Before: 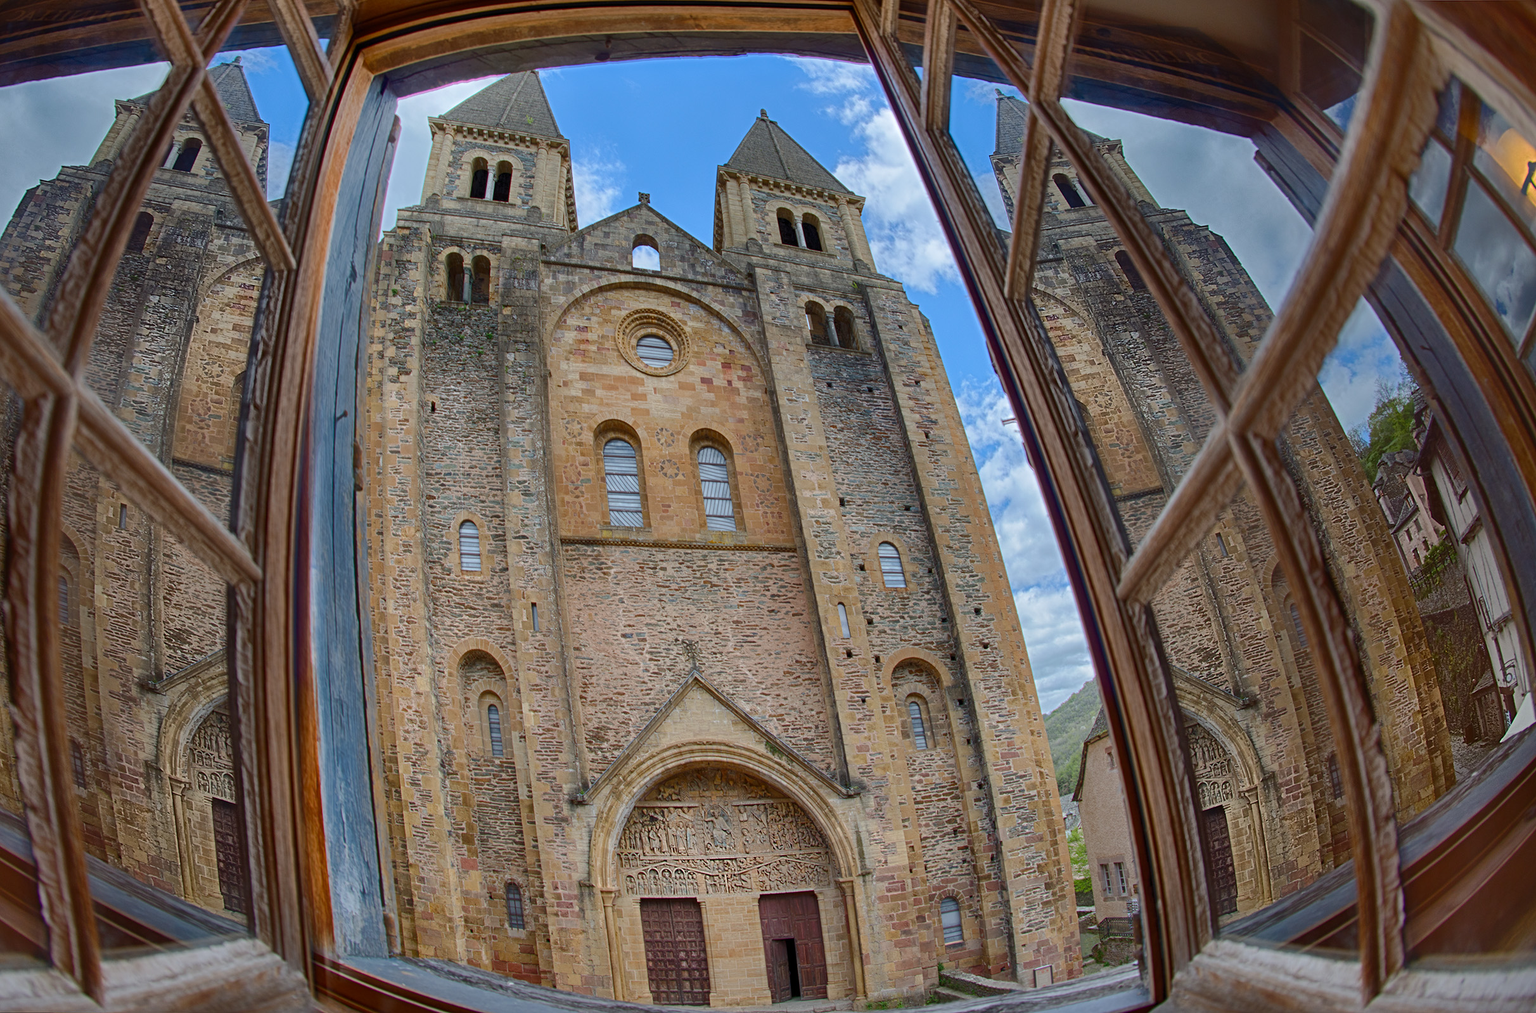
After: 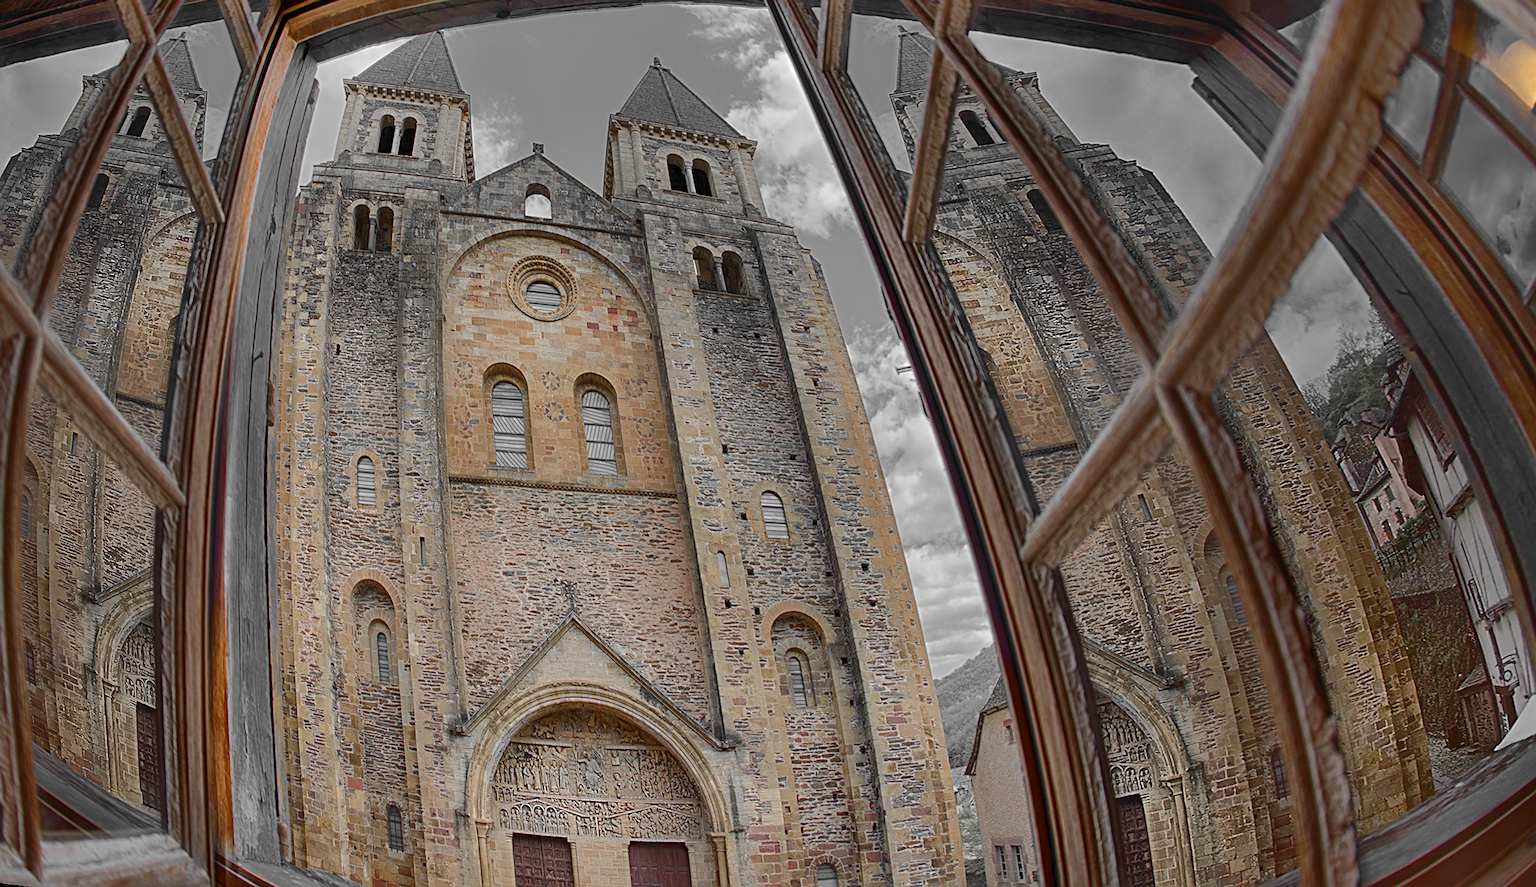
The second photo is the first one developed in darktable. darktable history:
rotate and perspective: rotation 1.69°, lens shift (vertical) -0.023, lens shift (horizontal) -0.291, crop left 0.025, crop right 0.988, crop top 0.092, crop bottom 0.842
sharpen: on, module defaults
color zones: curves: ch0 [(0, 0.447) (0.184, 0.543) (0.323, 0.476) (0.429, 0.445) (0.571, 0.443) (0.714, 0.451) (0.857, 0.452) (1, 0.447)]; ch1 [(0, 0.464) (0.176, 0.46) (0.287, 0.177) (0.429, 0.002) (0.571, 0) (0.714, 0) (0.857, 0) (1, 0.464)], mix 20%
